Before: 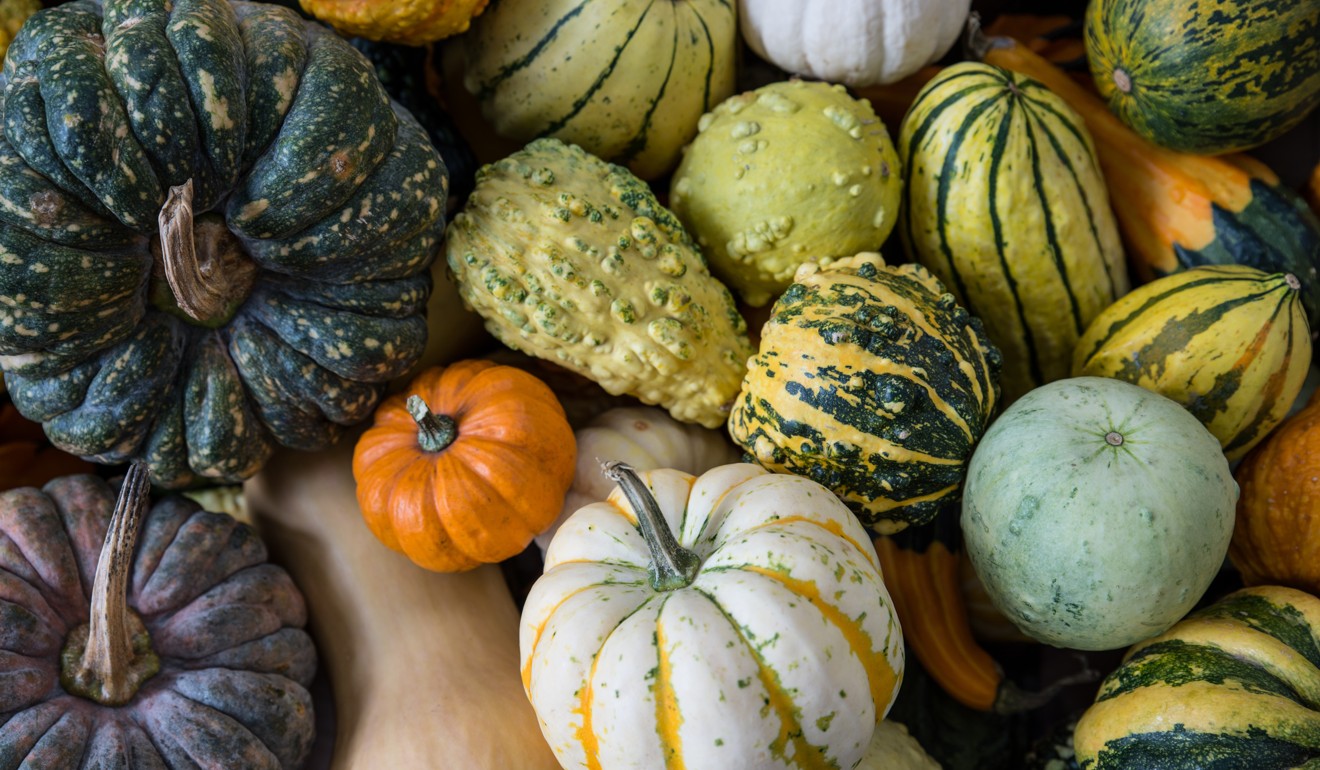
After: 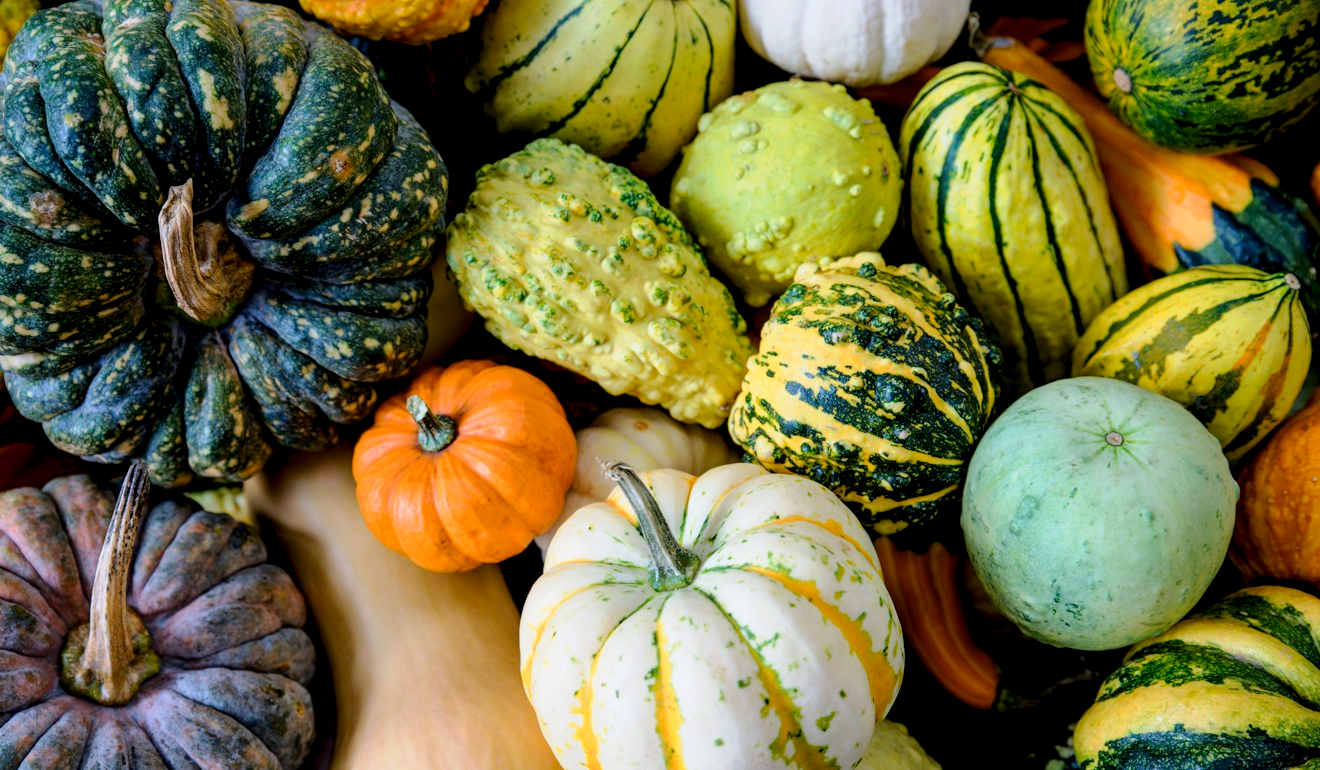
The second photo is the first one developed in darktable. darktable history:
tone curve: curves: ch0 [(0, 0) (0.003, 0.004) (0.011, 0.015) (0.025, 0.033) (0.044, 0.058) (0.069, 0.091) (0.1, 0.131) (0.136, 0.178) (0.177, 0.232) (0.224, 0.294) (0.277, 0.362) (0.335, 0.434) (0.399, 0.512) (0.468, 0.582) (0.543, 0.646) (0.623, 0.713) (0.709, 0.783) (0.801, 0.876) (0.898, 0.938) (1, 1)], preserve colors none
color look up table: target L [65.64, 47.12, 33.68, 100, 80.65, 75.32, 66.85, 58.37, 56.53, 42.89, 41.3, 27.21, 70.94, 58.8, 50.04, 50.72, 35.27, 25.1, 23.71, 6.125, 63.73, 48.54, 42.16, 26.97, 0 ×25], target a [-30.43, -51.52, -16.52, -0.001, 0.223, 7.253, 26.92, 26.9, 50.37, -0.429, 65.92, 19.58, -0.142, -0.288, 15.41, 65.25, 18.73, 36.78, 33.49, -0.037, -41.12, -23.02, -0.212, -1.065, 0 ×25], target b [69.56, 43.7, 33.73, 0.013, 1.064, 84.37, 76.83, 23.14, 67.81, 0.136, 40.05, 25.82, -1.186, -1.475, -37.14, -25.05, -68.36, -29.21, -81.97, -0.204, -3.574, -39.86, -37.37, -0.69, 0 ×25], num patches 24
